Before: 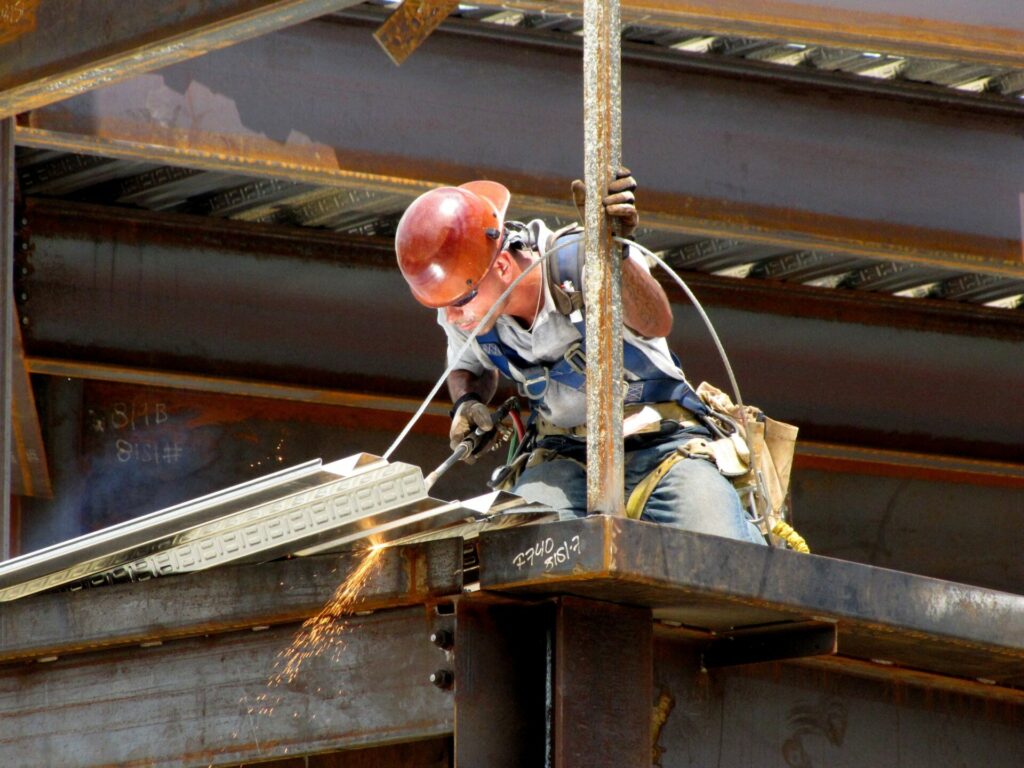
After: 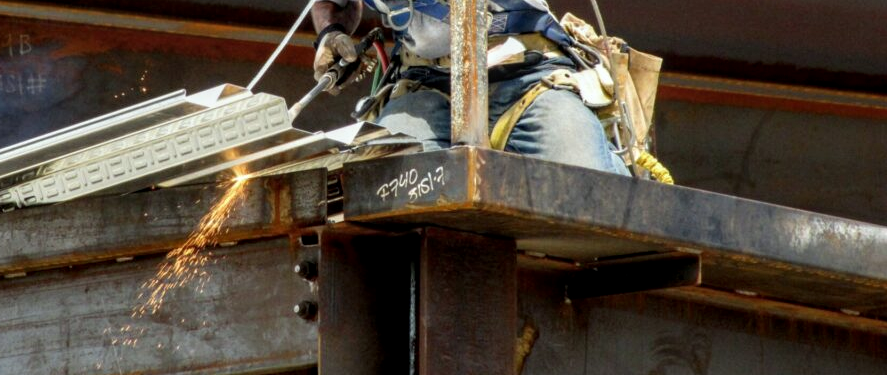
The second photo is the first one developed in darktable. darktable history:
white balance: red 0.978, blue 0.999
local contrast: on, module defaults
crop and rotate: left 13.306%, top 48.129%, bottom 2.928%
exposure: exposure -0.021 EV, compensate highlight preservation false
